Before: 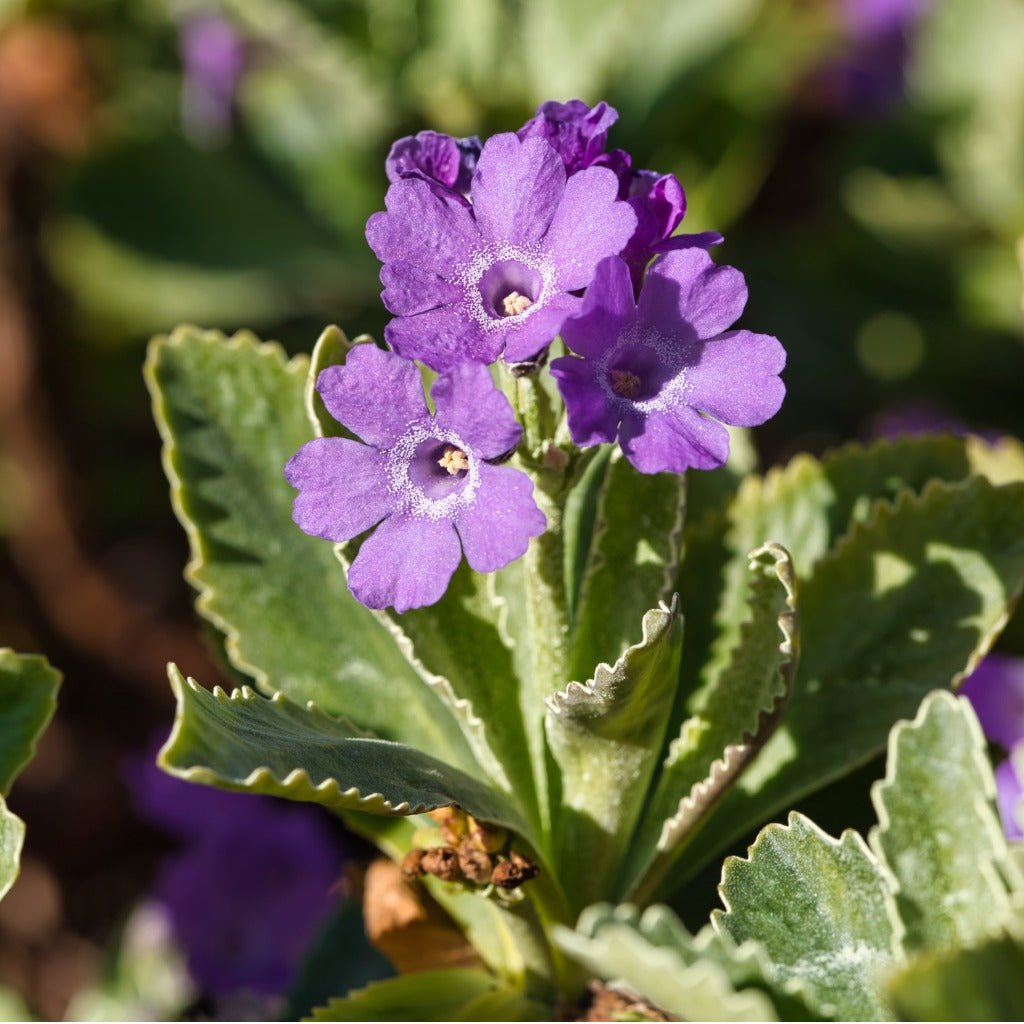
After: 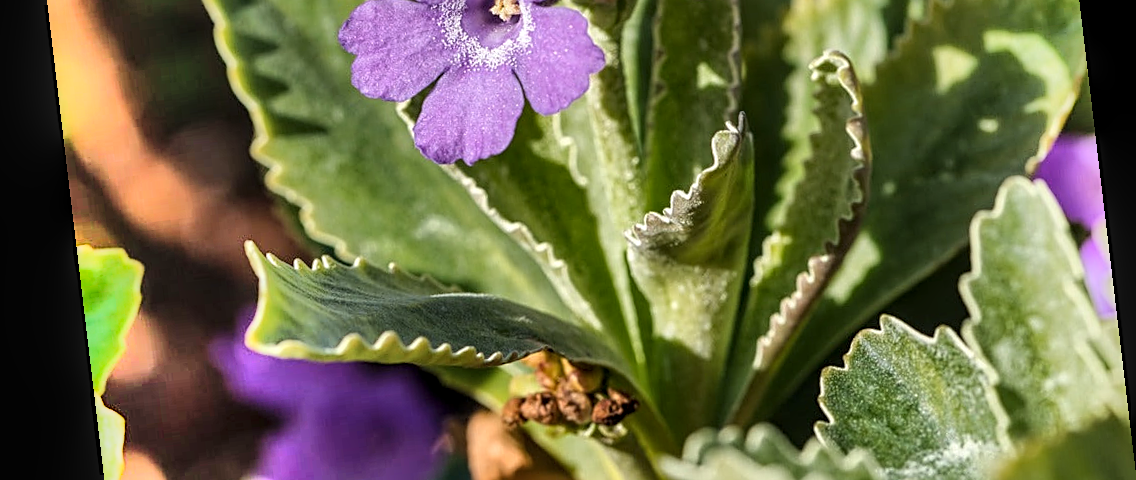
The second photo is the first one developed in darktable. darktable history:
shadows and highlights: radius 123.98, shadows 100, white point adjustment -3, highlights -100, highlights color adjustment 89.84%, soften with gaussian
crop: top 45.551%, bottom 12.262%
sharpen: on, module defaults
rotate and perspective: rotation -6.83°, automatic cropping off
local contrast: detail 130%
